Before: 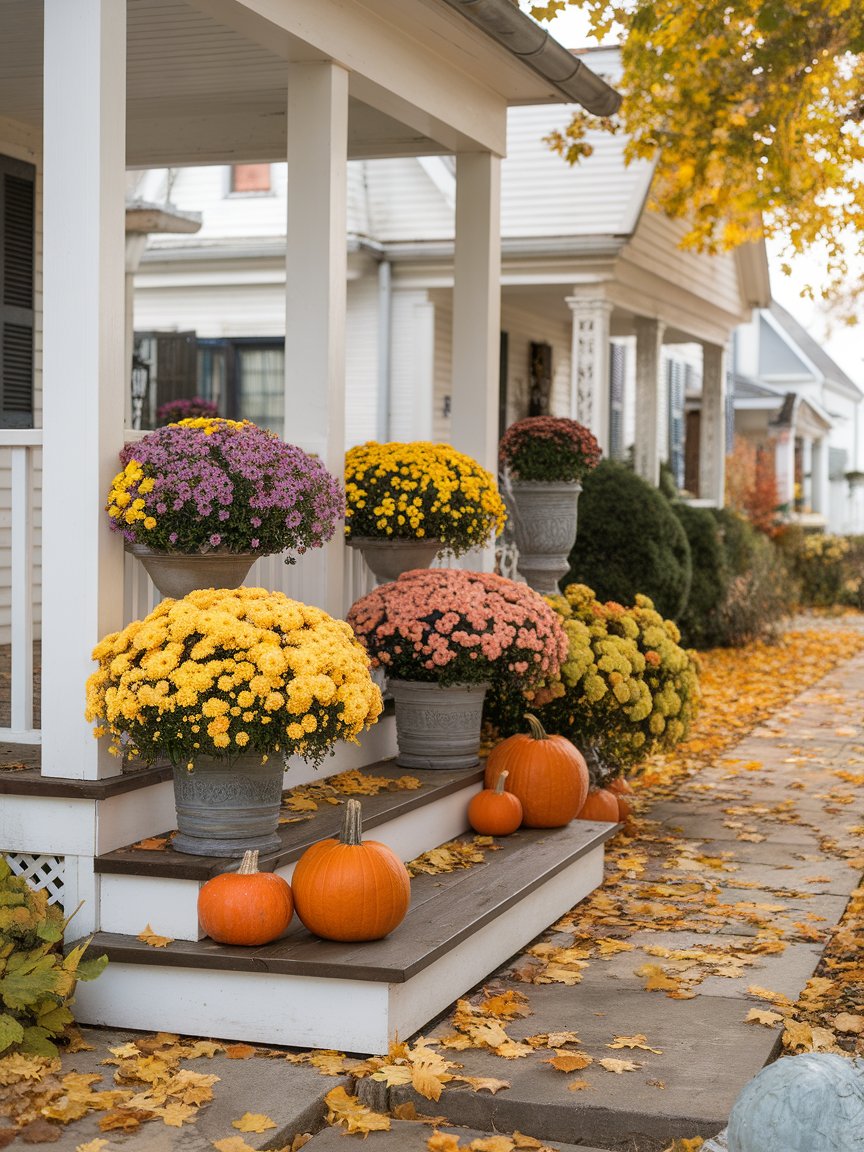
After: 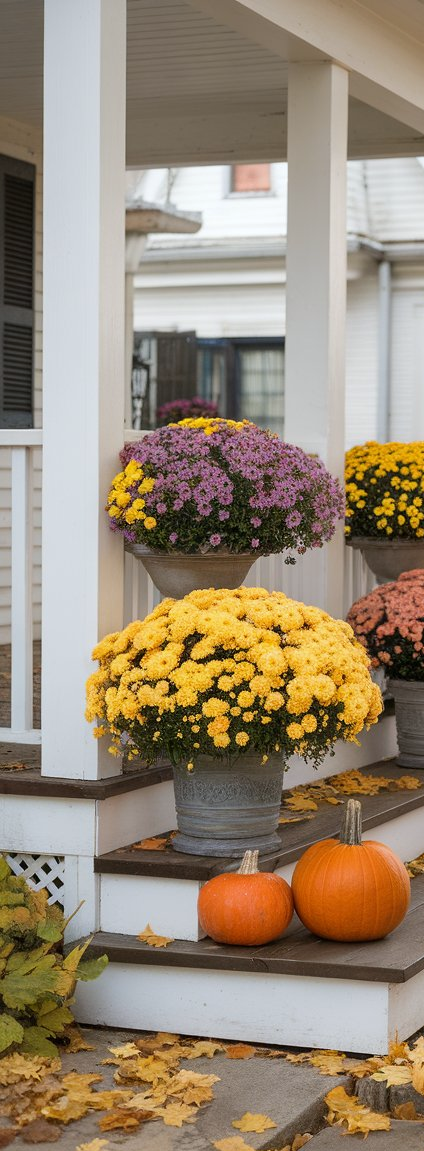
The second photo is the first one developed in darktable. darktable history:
white balance: red 0.986, blue 1.01
crop and rotate: left 0%, top 0%, right 50.845%
